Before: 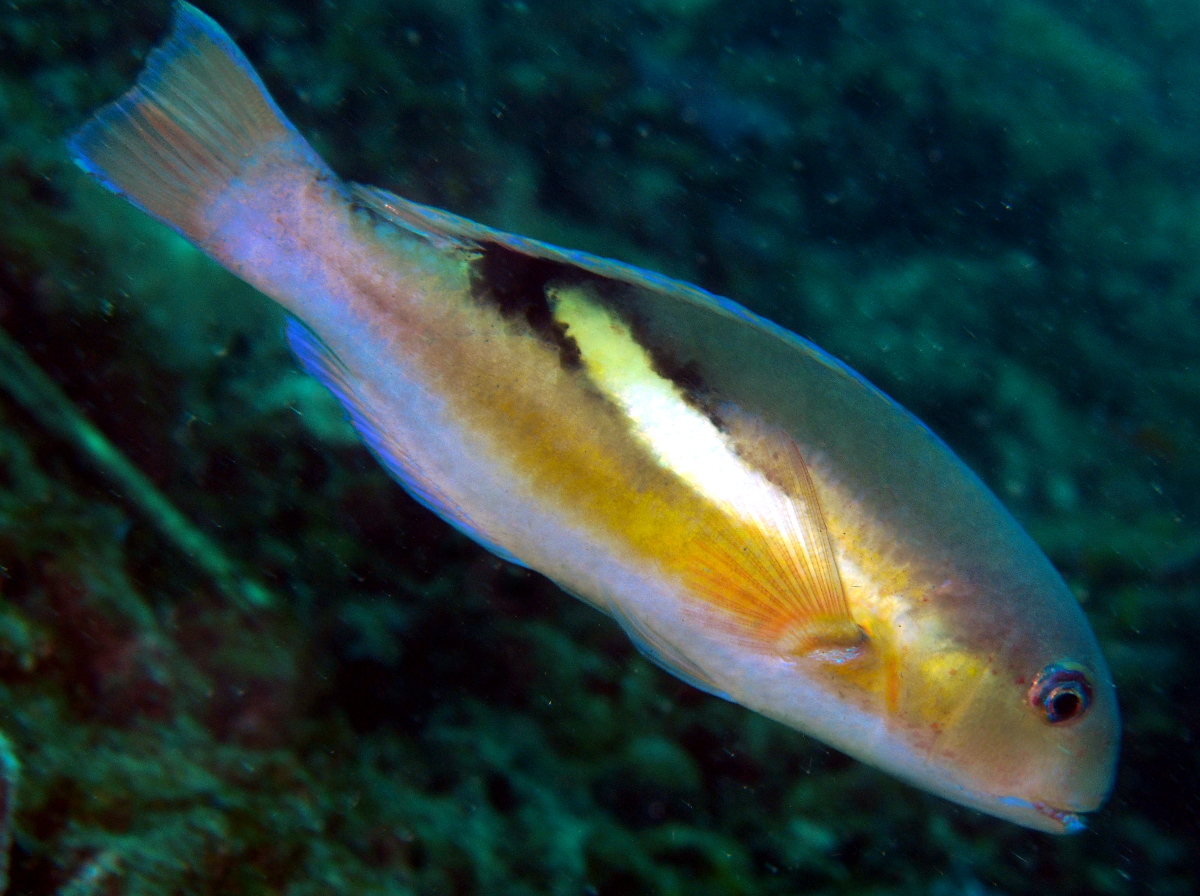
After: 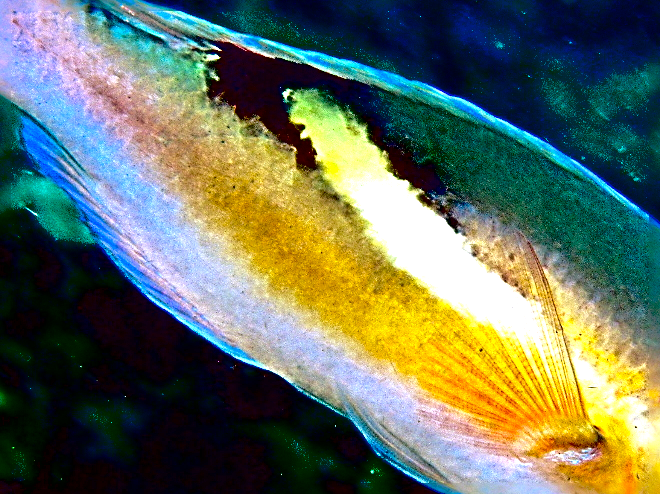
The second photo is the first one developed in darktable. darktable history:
sharpen: radius 4.035, amount 1.997
contrast brightness saturation: saturation 0.183
crop and rotate: left 22.006%, top 22.215%, right 22.953%, bottom 22.624%
exposure: black level correction 0.035, exposure 0.906 EV, compensate highlight preservation false
contrast equalizer: octaves 7, y [[0.5, 0.5, 0.472, 0.5, 0.5, 0.5], [0.5 ×6], [0.5 ×6], [0 ×6], [0 ×6]]
